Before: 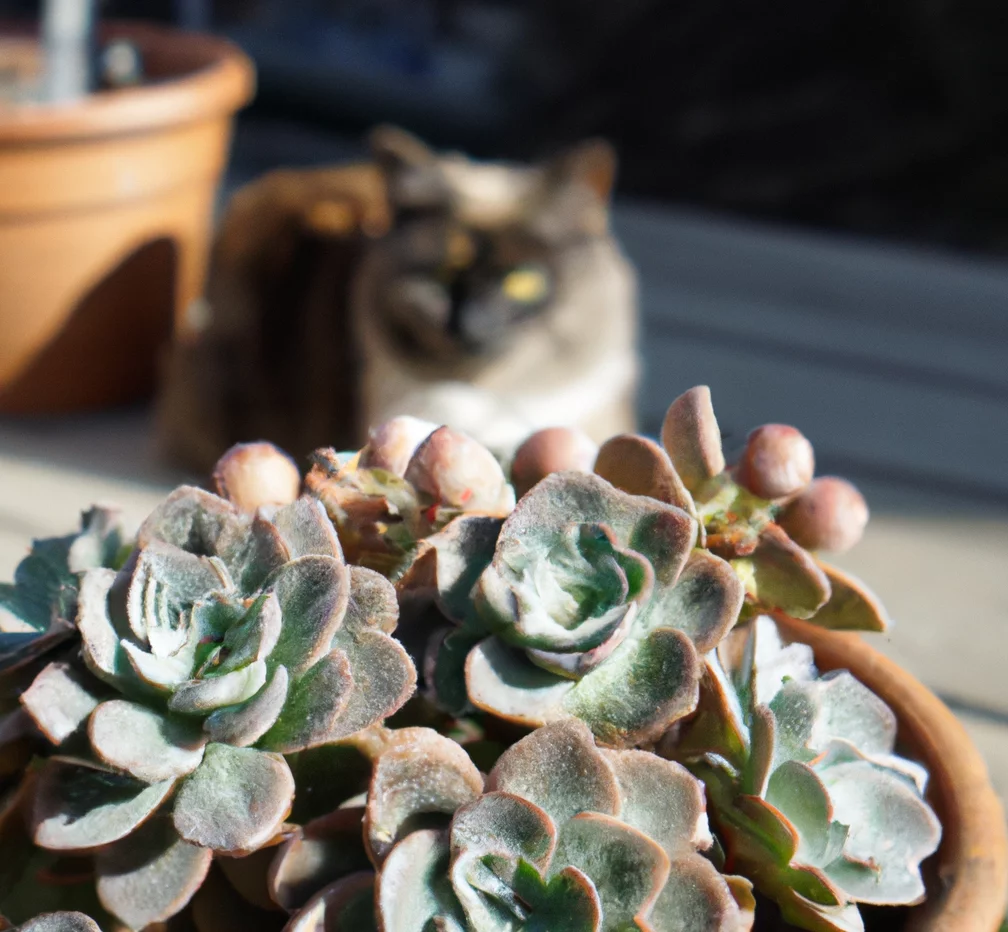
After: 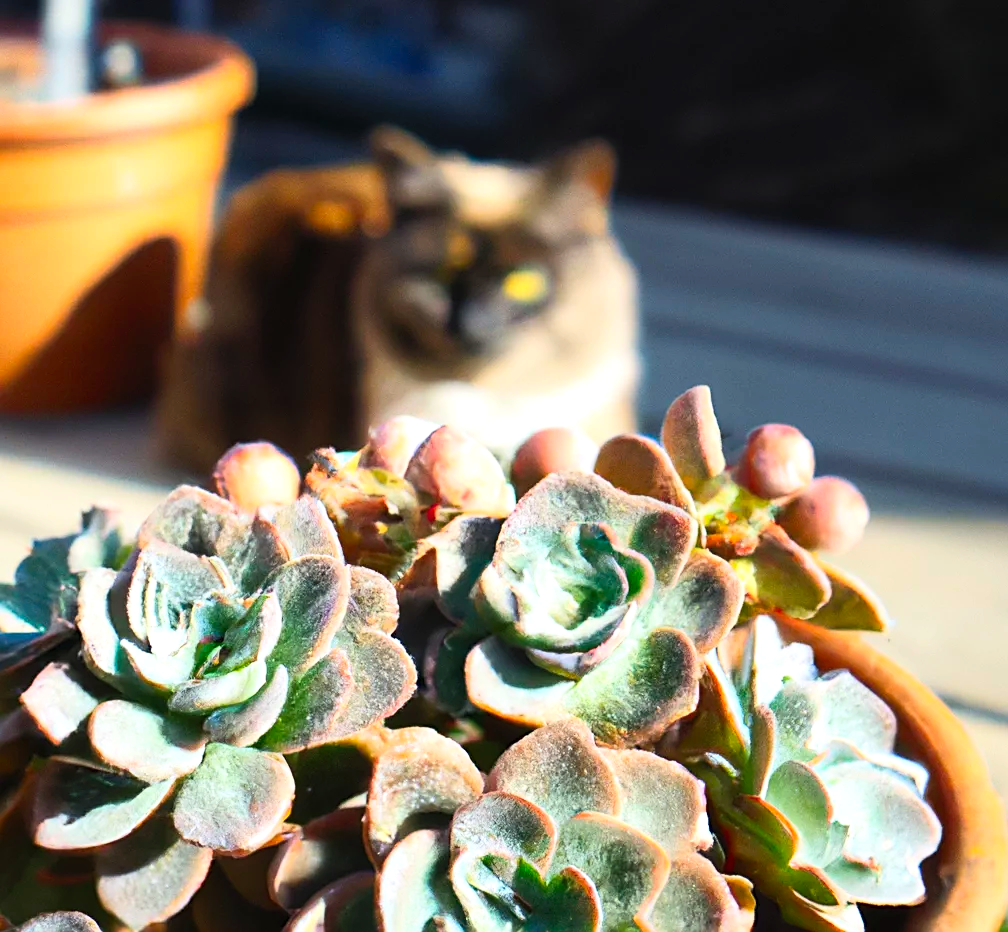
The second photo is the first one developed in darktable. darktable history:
tone equalizer: -8 EV -0.399 EV, -7 EV -0.427 EV, -6 EV -0.321 EV, -5 EV -0.205 EV, -3 EV 0.219 EV, -2 EV 0.329 EV, -1 EV 0.364 EV, +0 EV 0.424 EV, edges refinement/feathering 500, mask exposure compensation -1.57 EV, preserve details guided filter
exposure: compensate highlight preservation false
sharpen: on, module defaults
contrast brightness saturation: contrast 0.197, brightness 0.199, saturation 0.783
